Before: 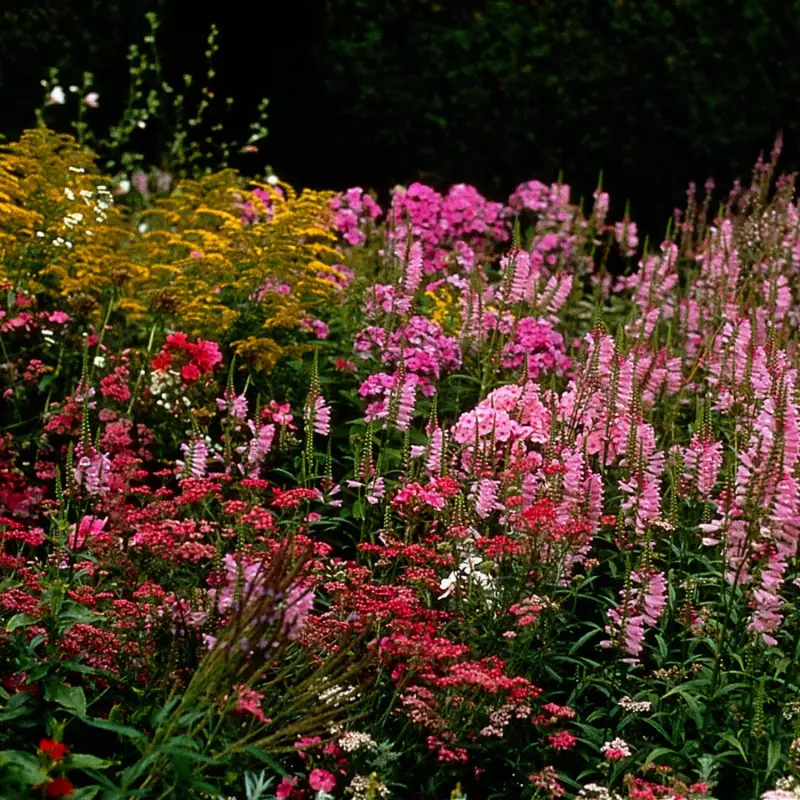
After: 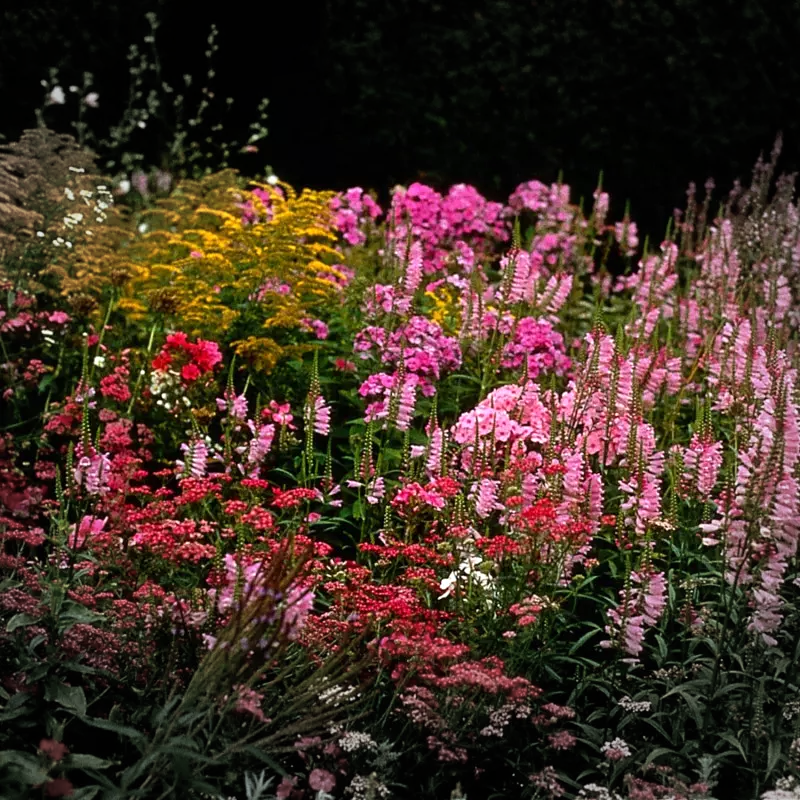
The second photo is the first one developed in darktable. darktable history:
vignetting: fall-off start 79.43%, saturation -0.649, width/height ratio 1.327, unbound false
exposure: exposure 0.2 EV, compensate highlight preservation false
